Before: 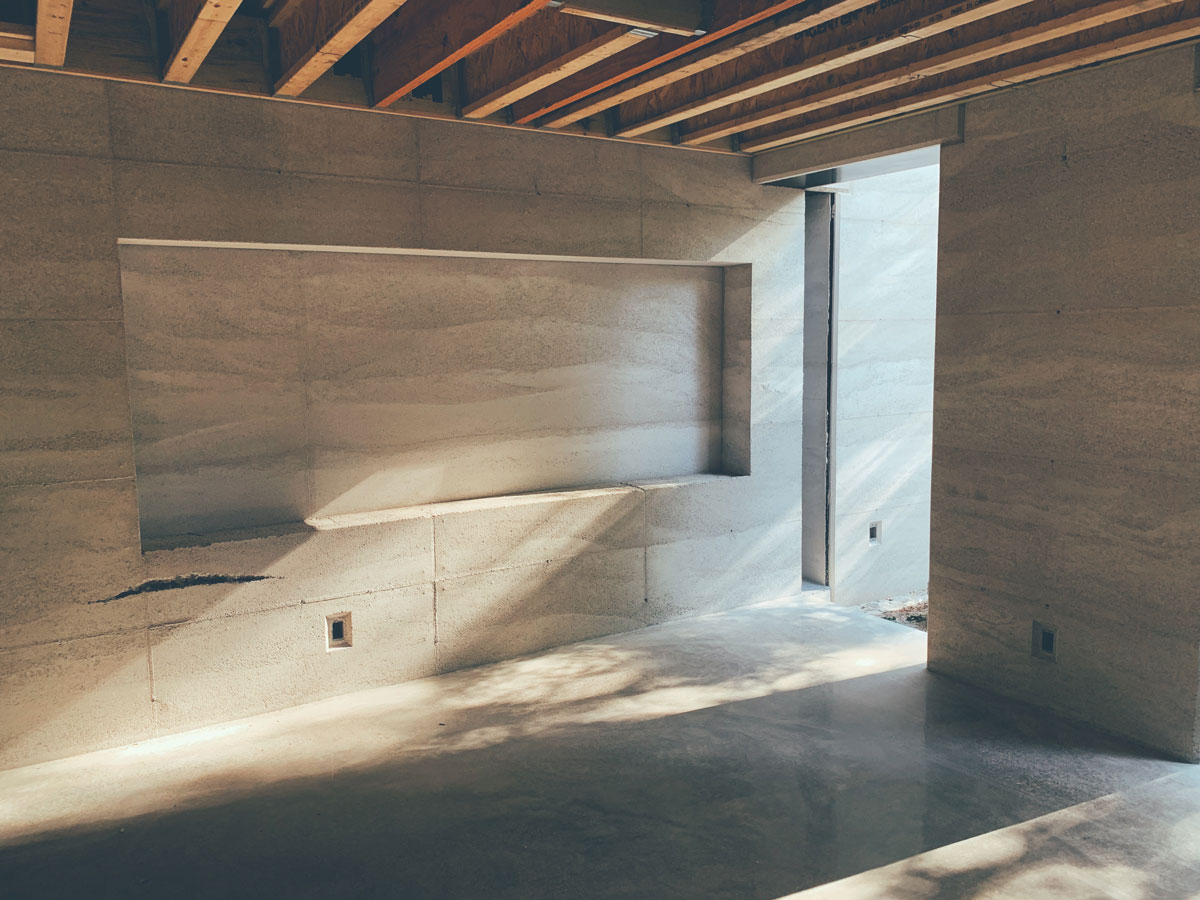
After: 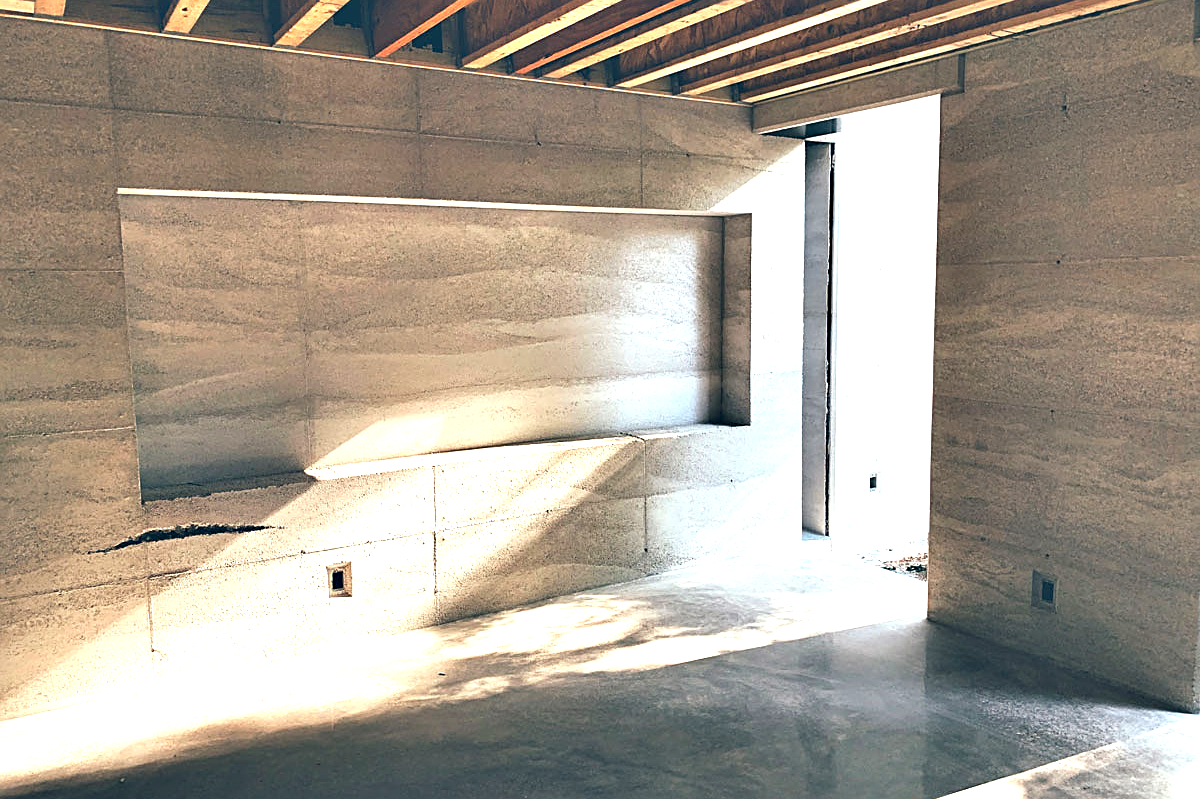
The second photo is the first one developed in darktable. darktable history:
sharpen: on, module defaults
contrast equalizer: y [[0.6 ×6], [0.55 ×6], [0 ×6], [0 ×6], [0 ×6]]
crop and rotate: top 5.618%, bottom 5.584%
exposure: exposure 0.995 EV, compensate highlight preservation false
